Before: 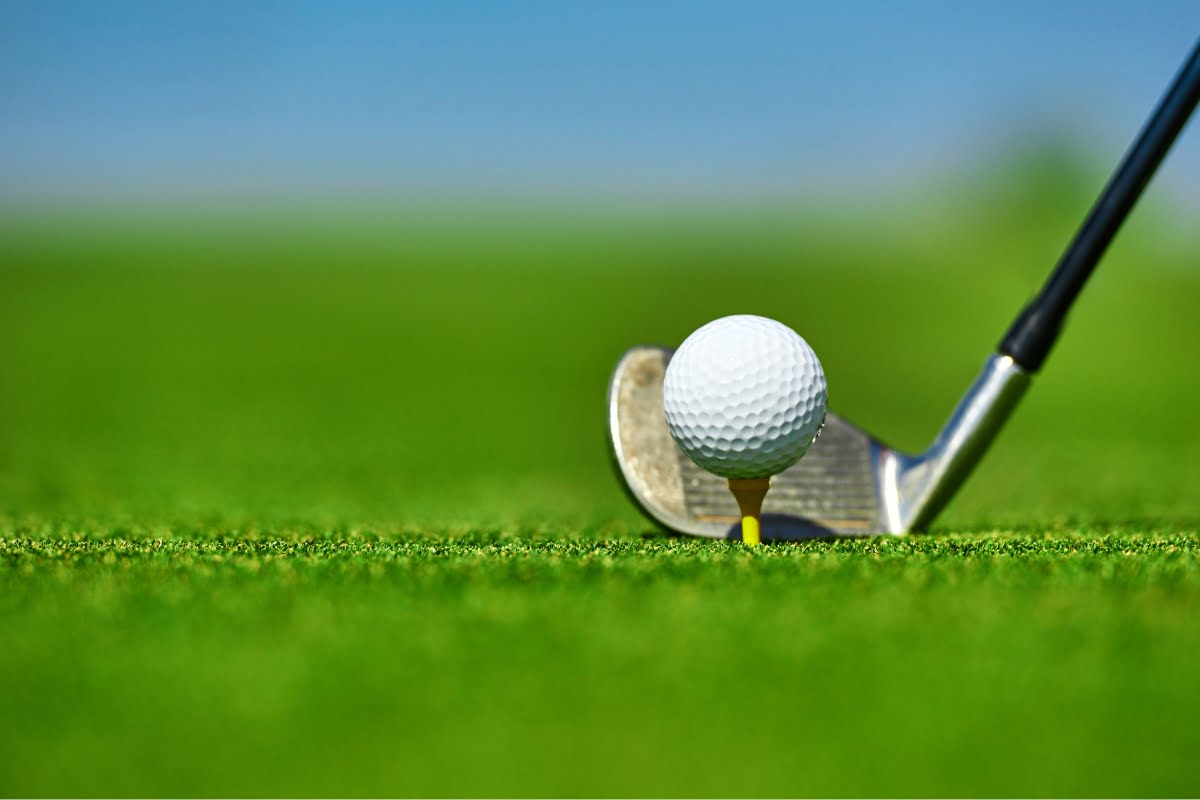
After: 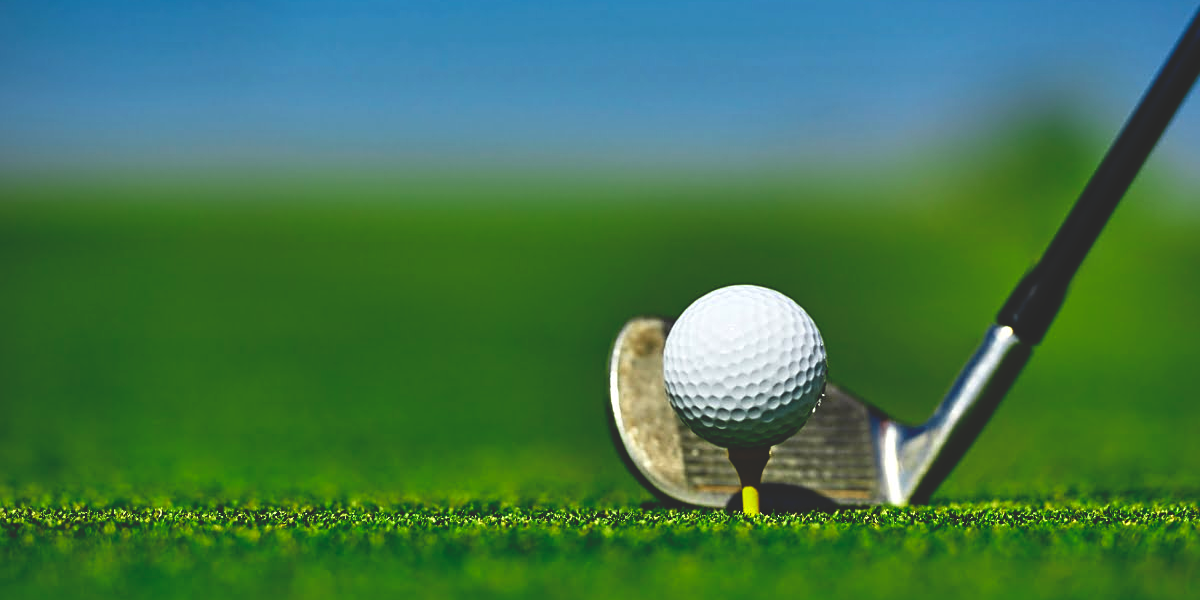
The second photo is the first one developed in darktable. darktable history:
crop: top 3.857%, bottom 21.132%
base curve: curves: ch0 [(0, 0.02) (0.083, 0.036) (1, 1)], preserve colors none
sharpen: radius 1.864, amount 0.398, threshold 1.271
